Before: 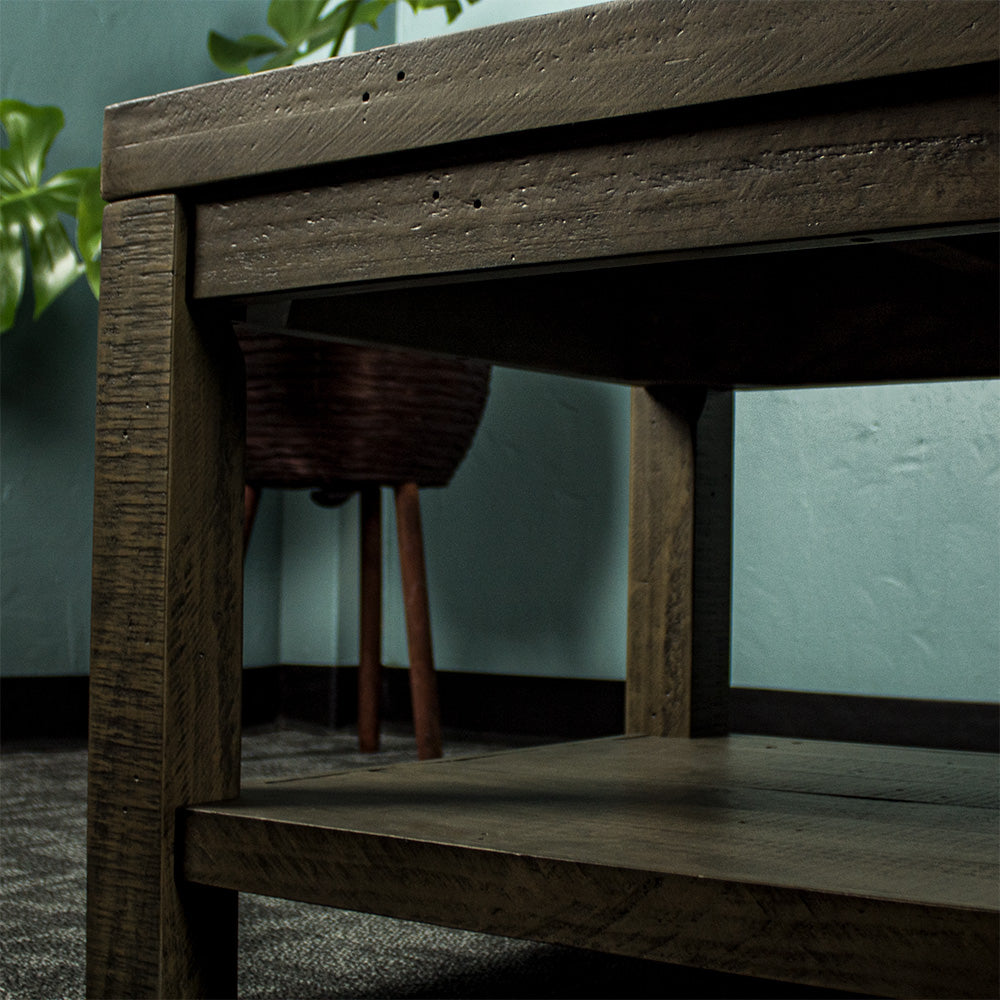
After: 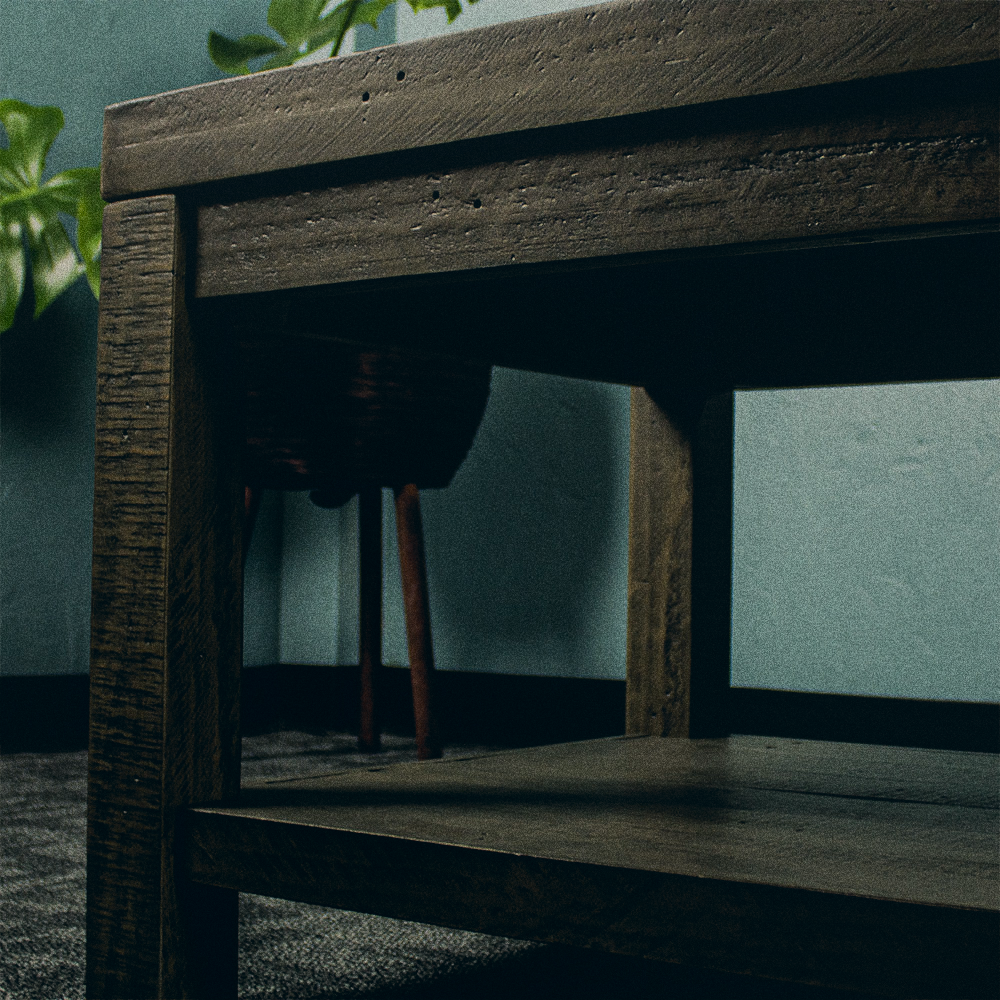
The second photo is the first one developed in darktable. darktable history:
color correction: highlights a* 5.38, highlights b* 5.3, shadows a* -4.26, shadows b* -5.11
grain: coarseness 10.62 ISO, strength 55.56%
filmic rgb: black relative exposure -7.15 EV, white relative exposure 5.36 EV, hardness 3.02, color science v6 (2022)
local contrast: highlights 68%, shadows 68%, detail 82%, midtone range 0.325
